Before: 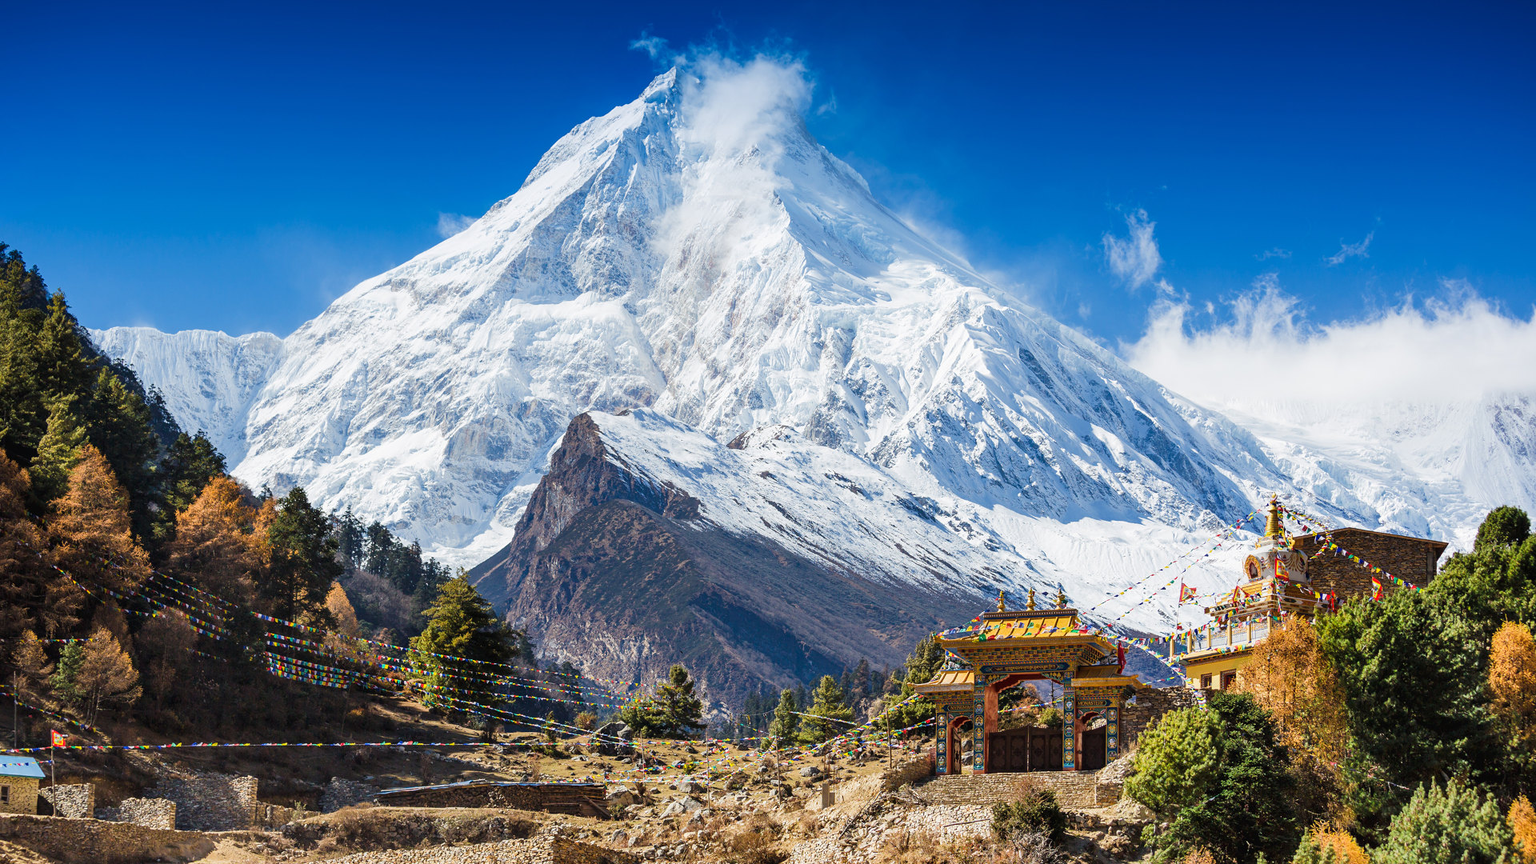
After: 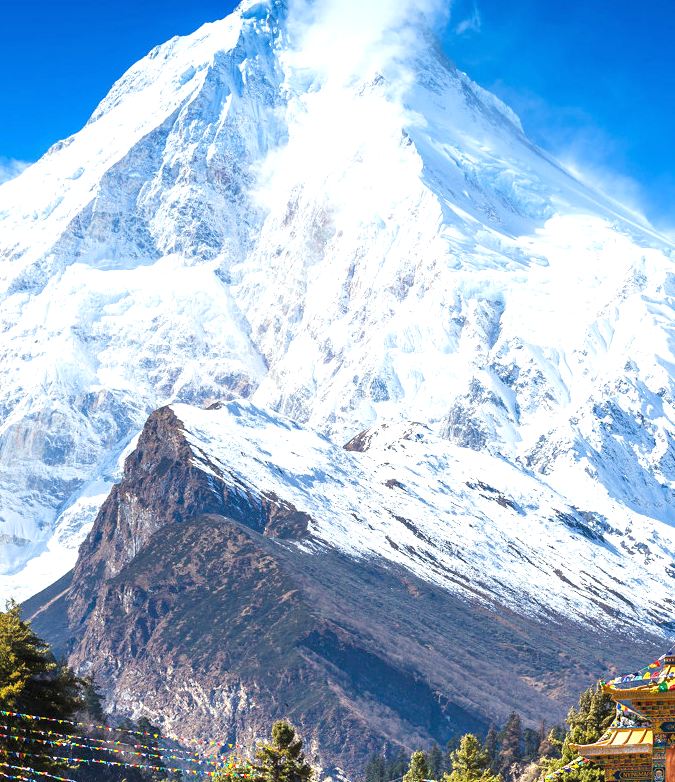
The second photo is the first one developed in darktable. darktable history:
crop and rotate: left 29.476%, top 10.214%, right 35.32%, bottom 17.333%
exposure: black level correction 0, exposure 0.7 EV, compensate exposure bias true, compensate highlight preservation false
